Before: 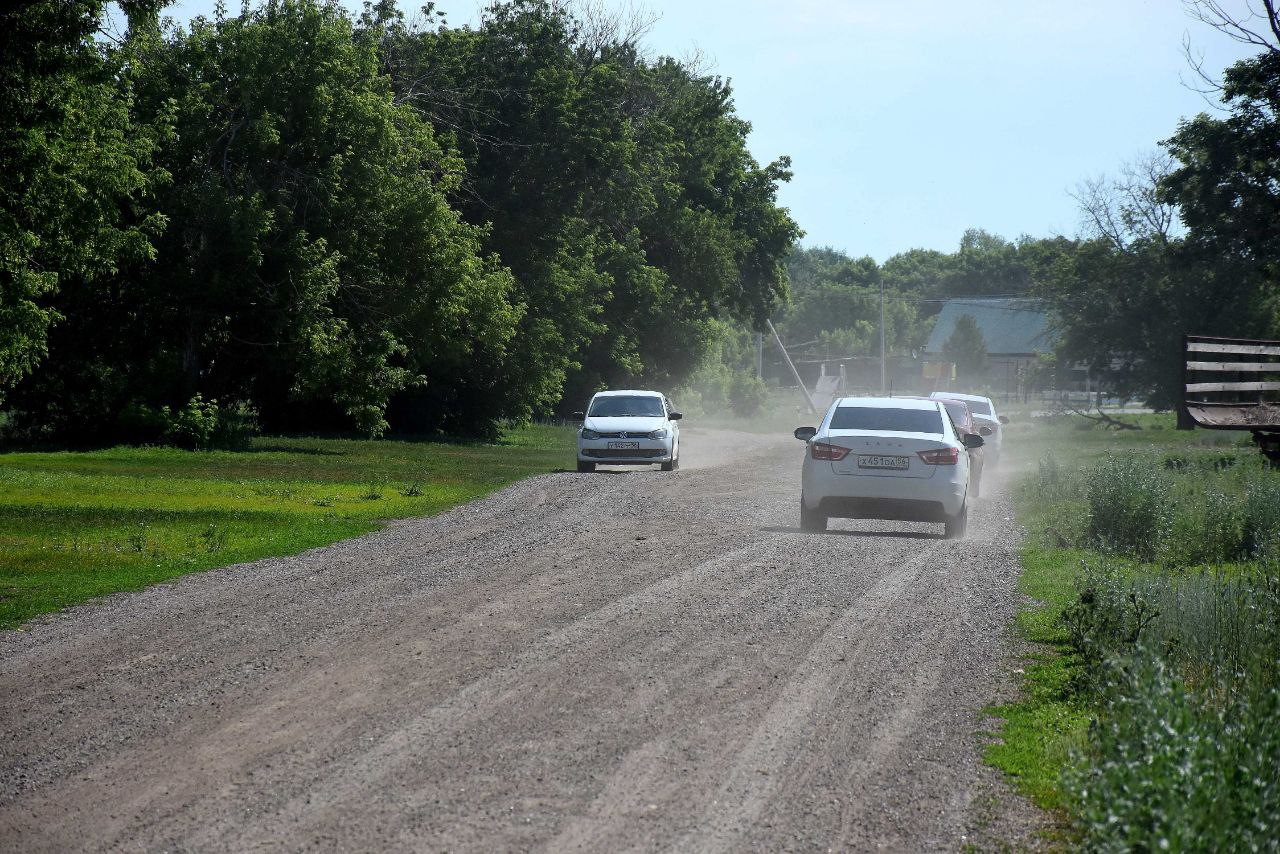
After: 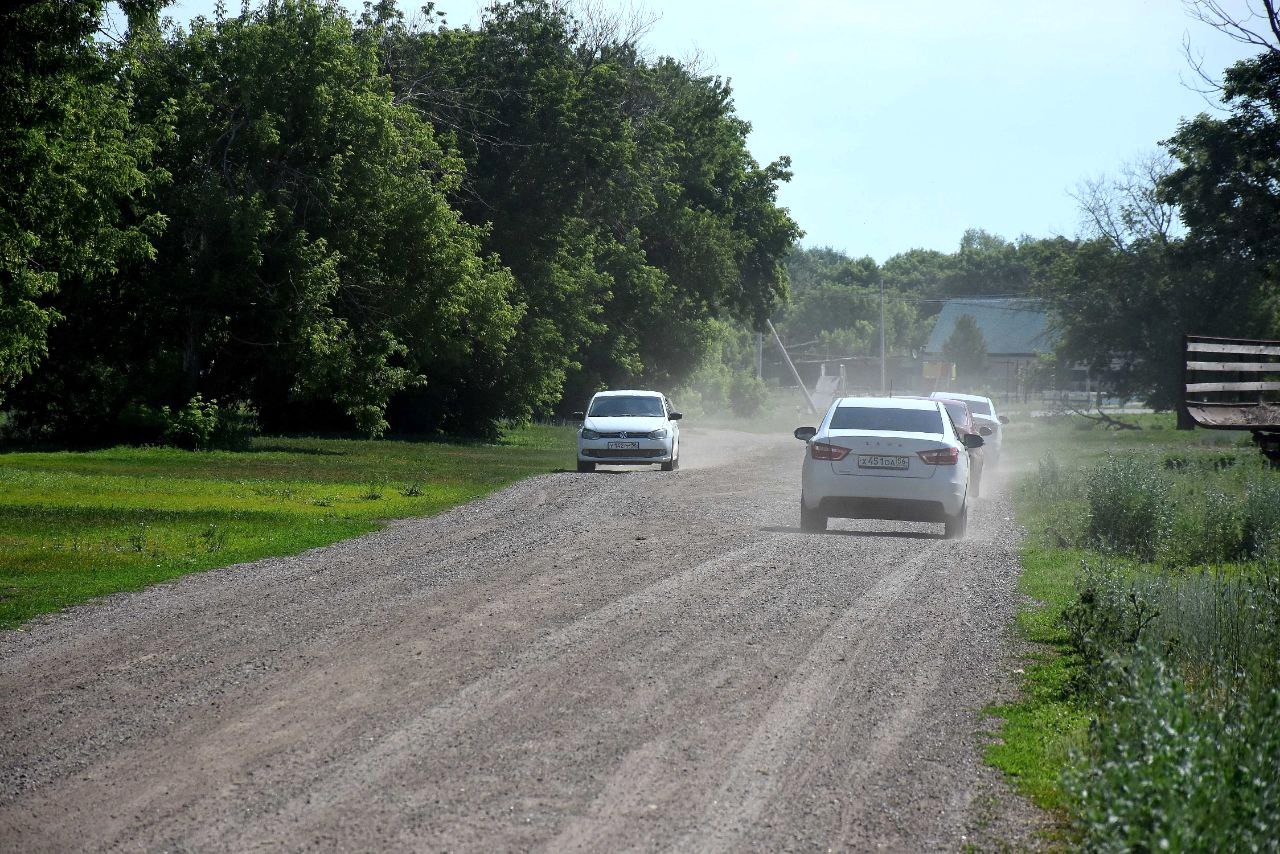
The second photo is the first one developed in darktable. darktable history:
white balance: emerald 1
exposure: exposure 0.161 EV, compensate highlight preservation false
